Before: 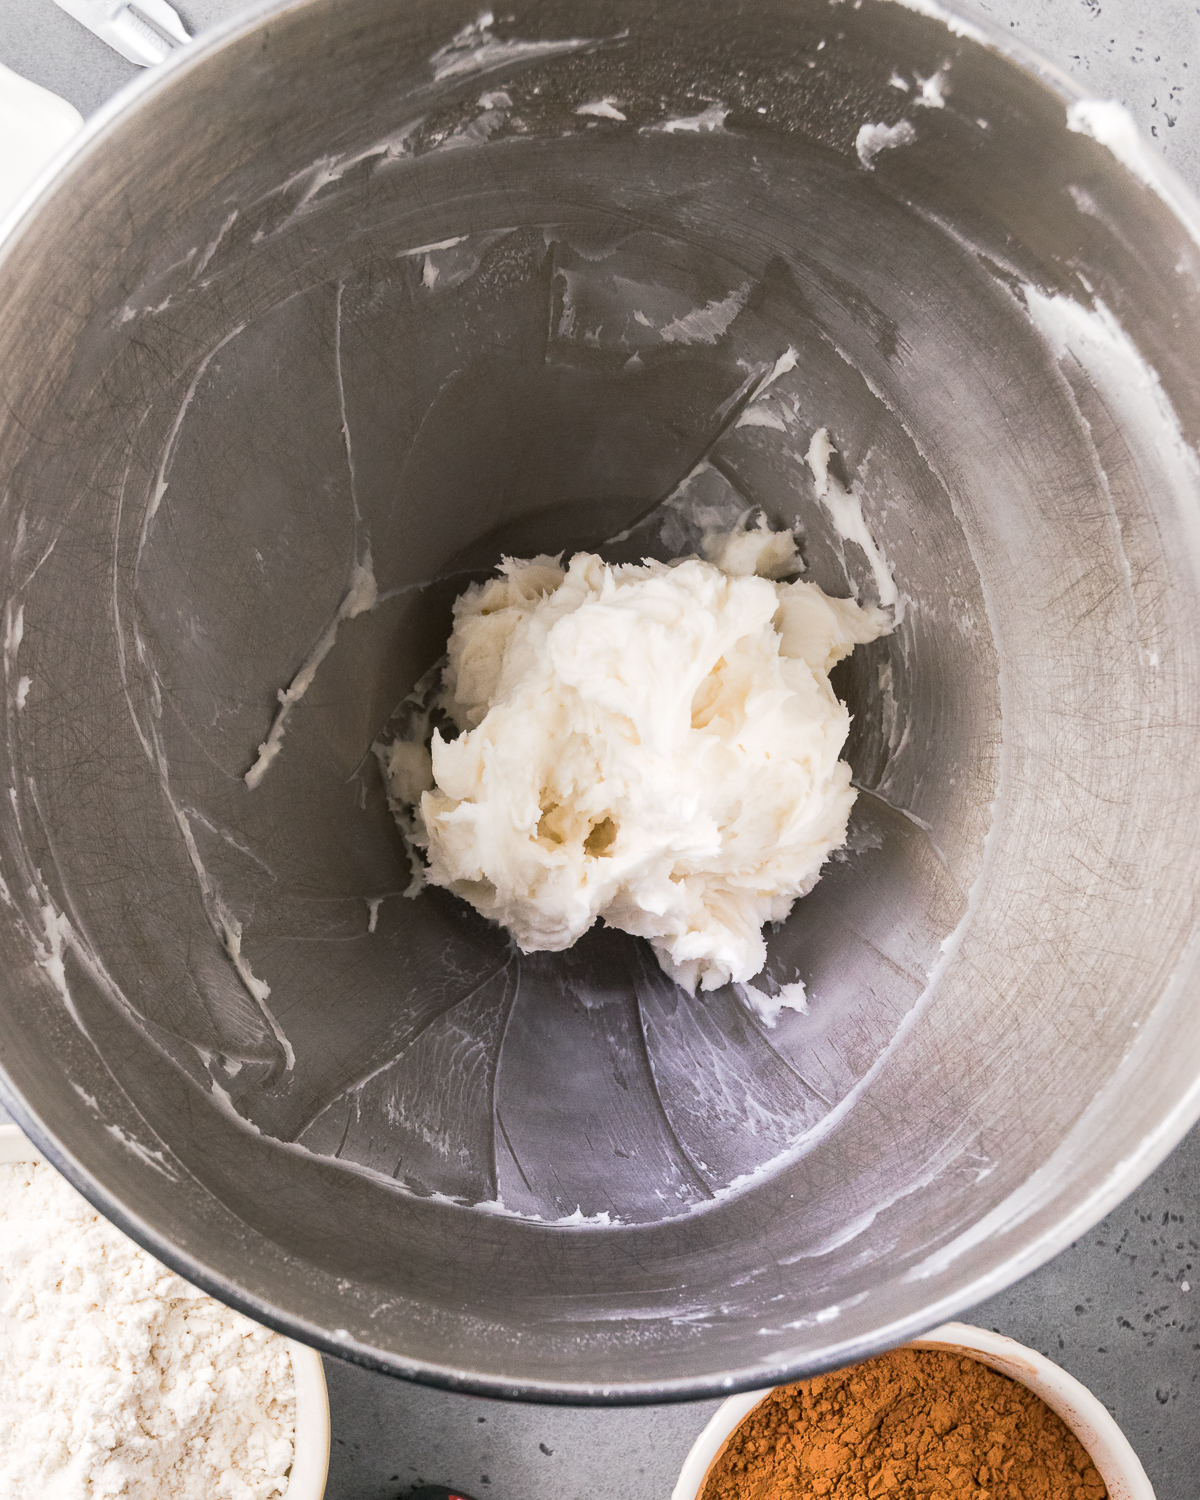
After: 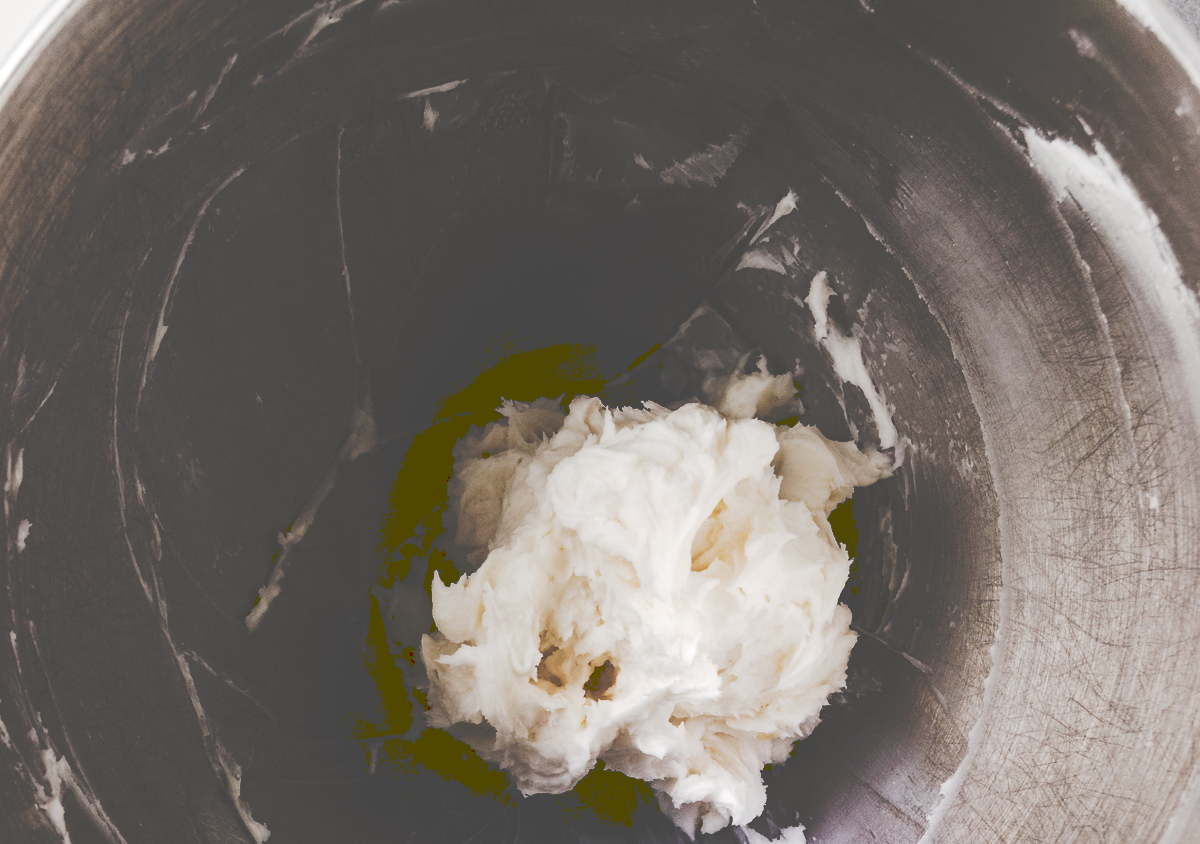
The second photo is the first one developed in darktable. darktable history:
crop and rotate: top 10.499%, bottom 33.195%
base curve: curves: ch0 [(0, 0) (0.283, 0.295) (1, 1)]
contrast brightness saturation: brightness -0.51
tone curve: curves: ch0 [(0, 0) (0.003, 0.299) (0.011, 0.299) (0.025, 0.299) (0.044, 0.299) (0.069, 0.3) (0.1, 0.306) (0.136, 0.316) (0.177, 0.326) (0.224, 0.338) (0.277, 0.366) (0.335, 0.406) (0.399, 0.462) (0.468, 0.533) (0.543, 0.607) (0.623, 0.7) (0.709, 0.775) (0.801, 0.843) (0.898, 0.903) (1, 1)], preserve colors none
